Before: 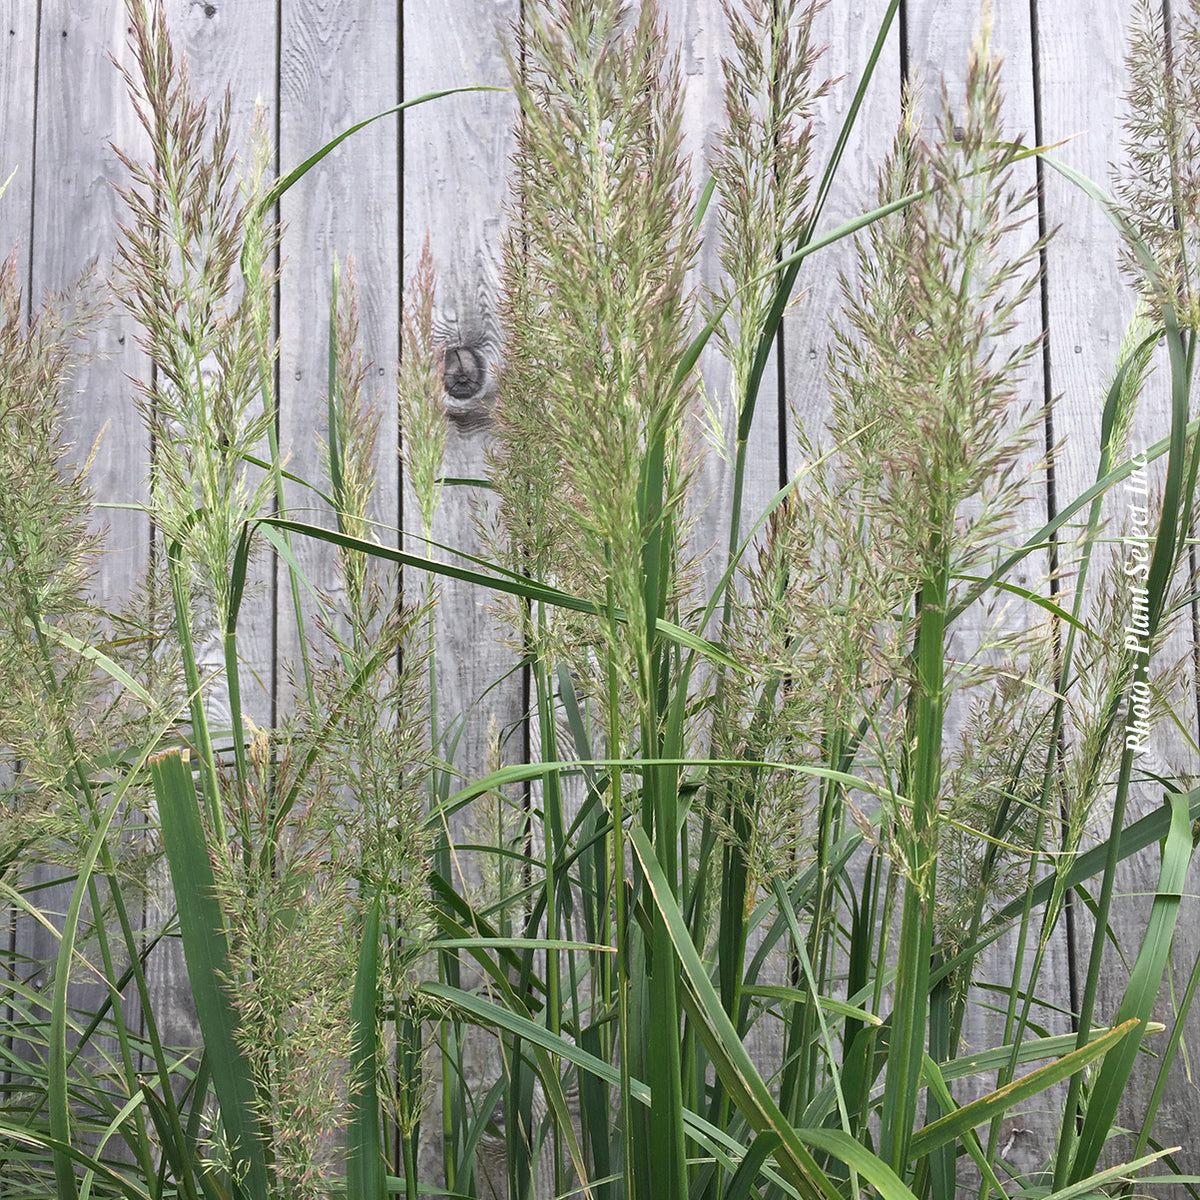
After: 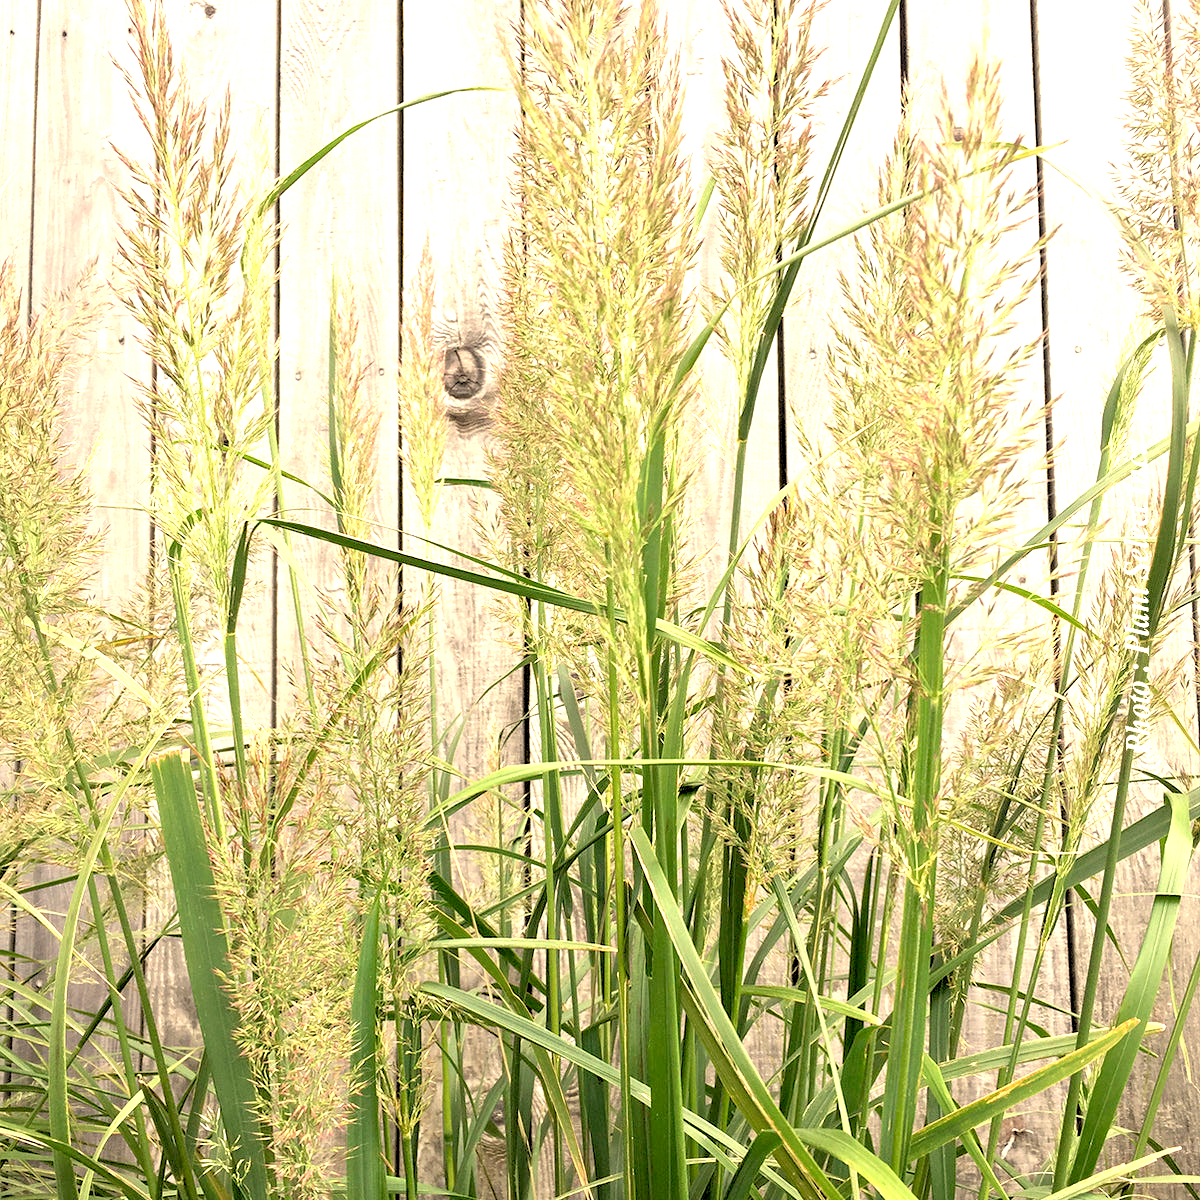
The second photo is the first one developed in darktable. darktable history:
exposure: black level correction 0.01, exposure 1 EV, compensate highlight preservation false
rgb levels: levels [[0.013, 0.434, 0.89], [0, 0.5, 1], [0, 0.5, 1]]
white balance: red 1.138, green 0.996, blue 0.812
